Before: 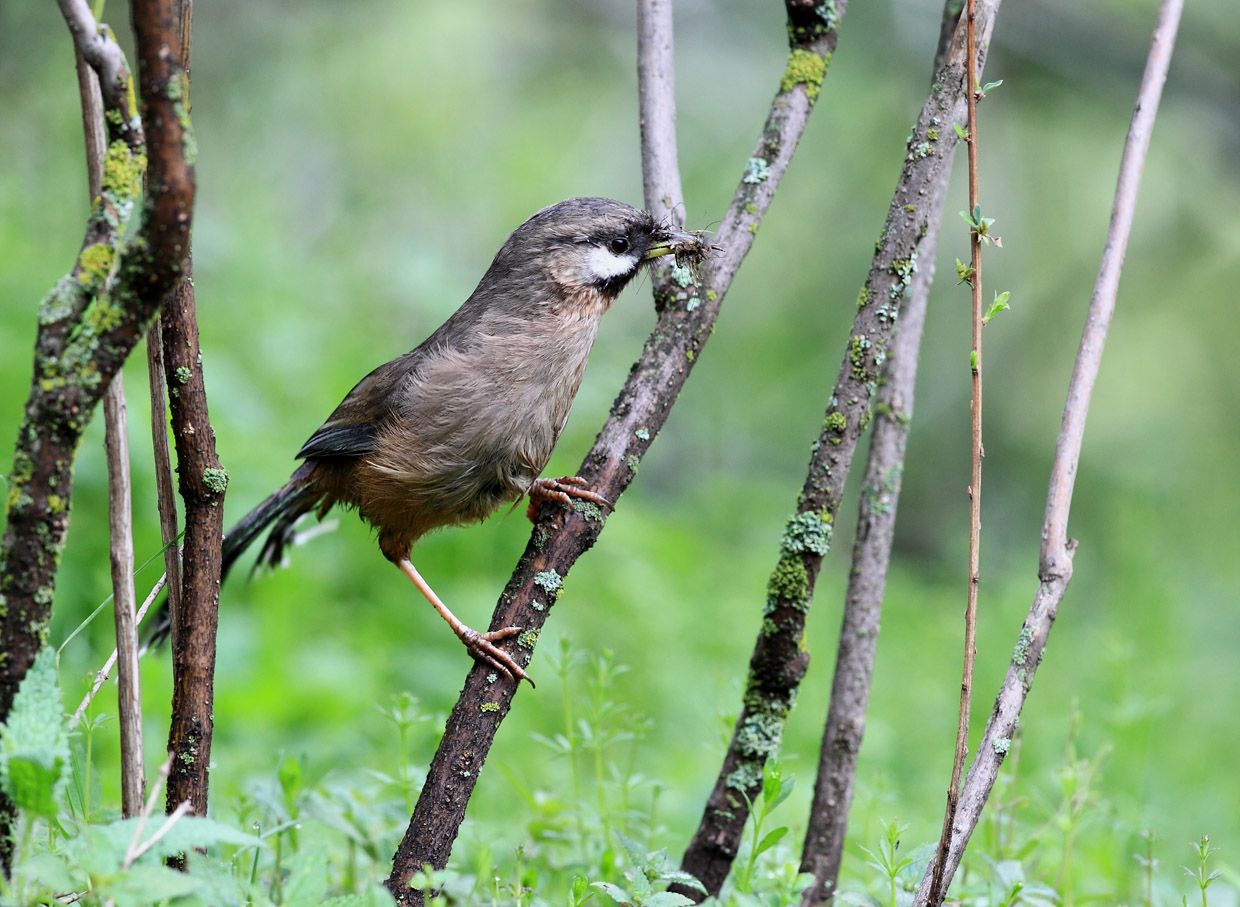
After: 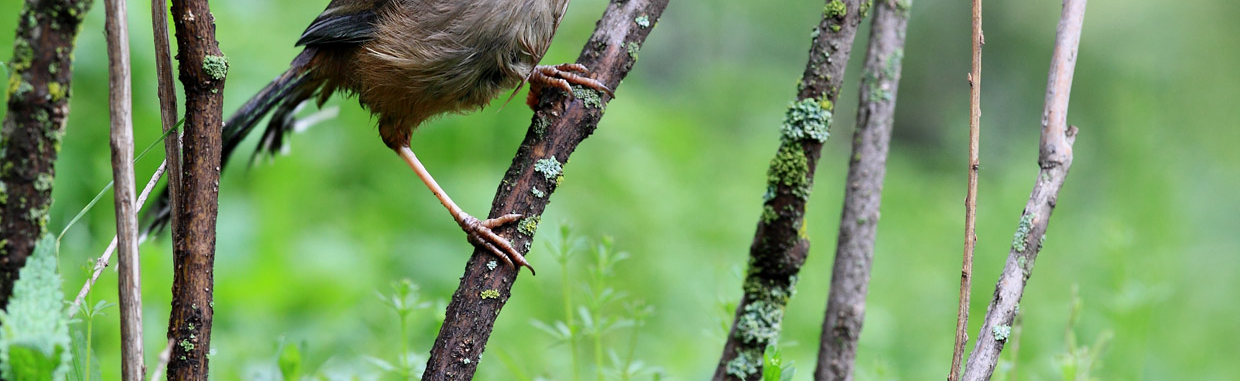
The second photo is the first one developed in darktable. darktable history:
crop: top 45.551%, bottom 12.262%
